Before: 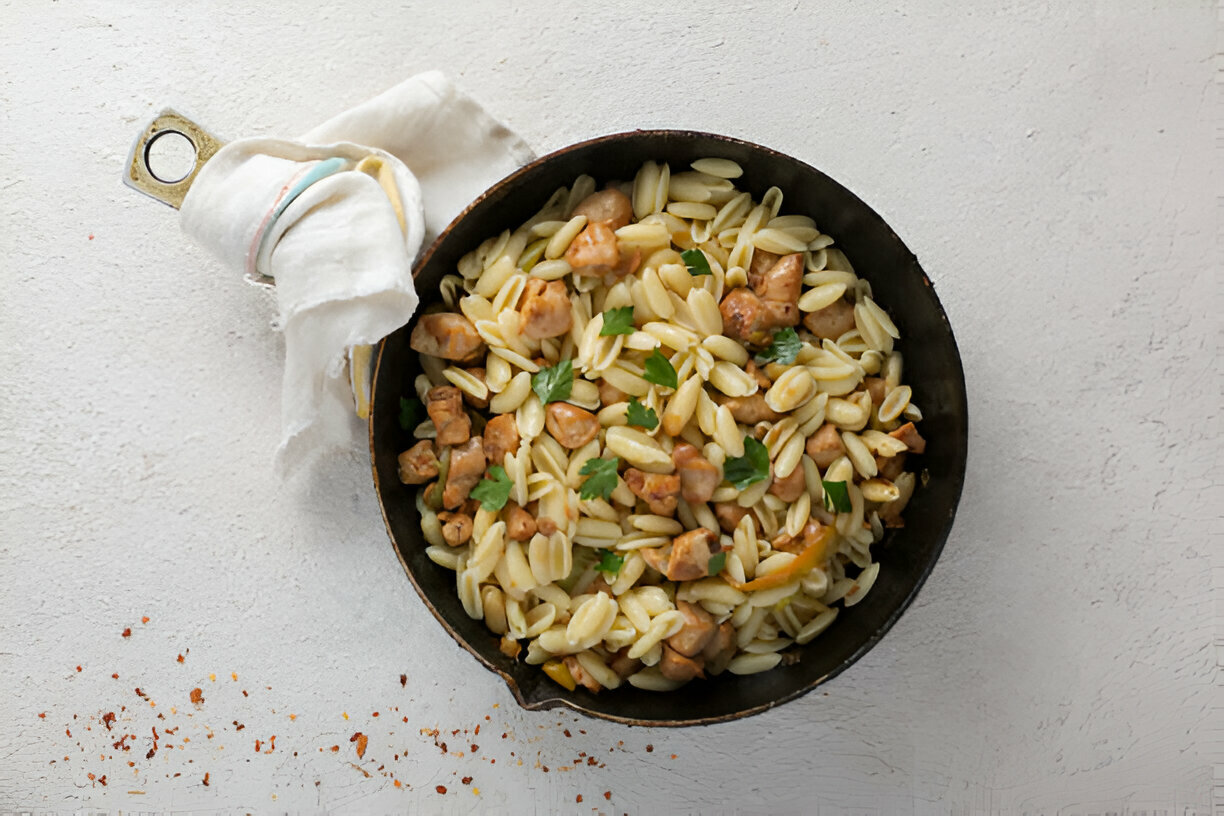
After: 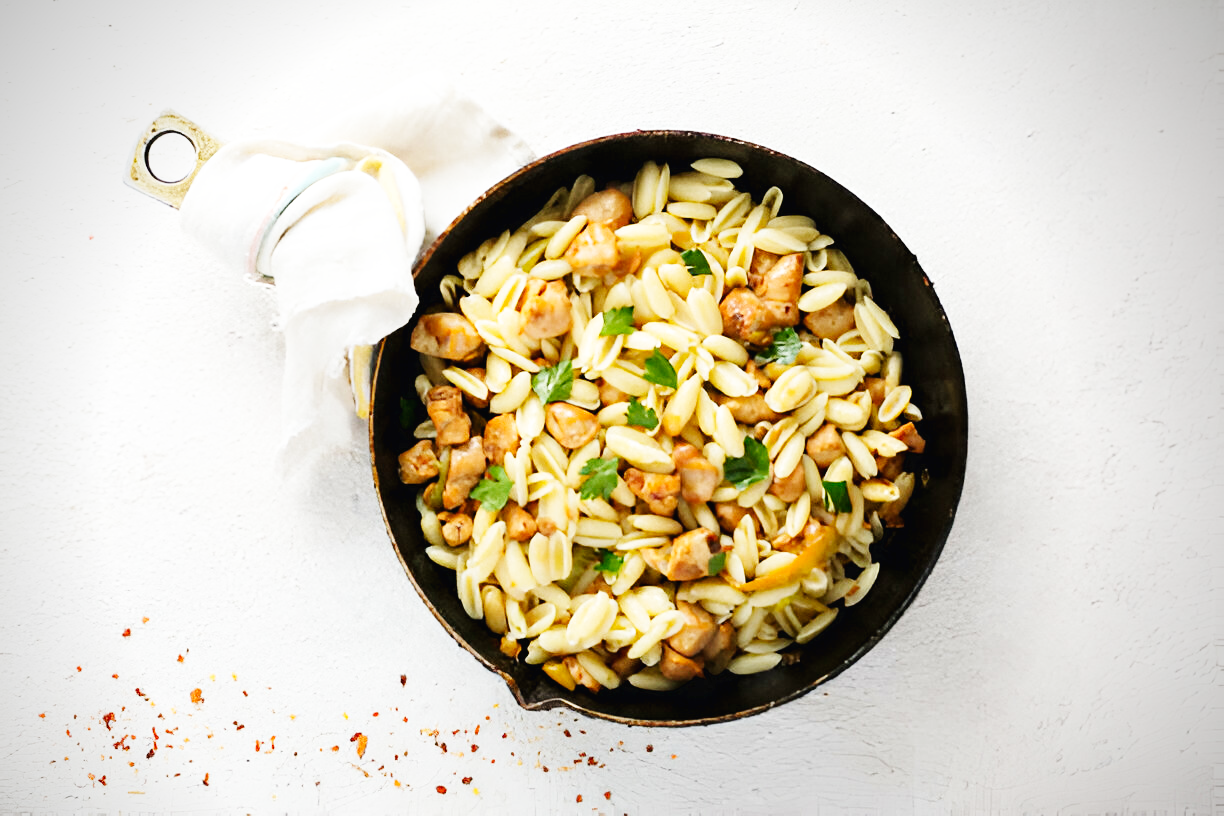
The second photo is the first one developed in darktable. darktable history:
vignetting: saturation 0.043, center (-0.034, 0.153)
exposure: compensate highlight preservation false
base curve: curves: ch0 [(0, 0.003) (0.001, 0.002) (0.006, 0.004) (0.02, 0.022) (0.048, 0.086) (0.094, 0.234) (0.162, 0.431) (0.258, 0.629) (0.385, 0.8) (0.548, 0.918) (0.751, 0.988) (1, 1)], preserve colors none
